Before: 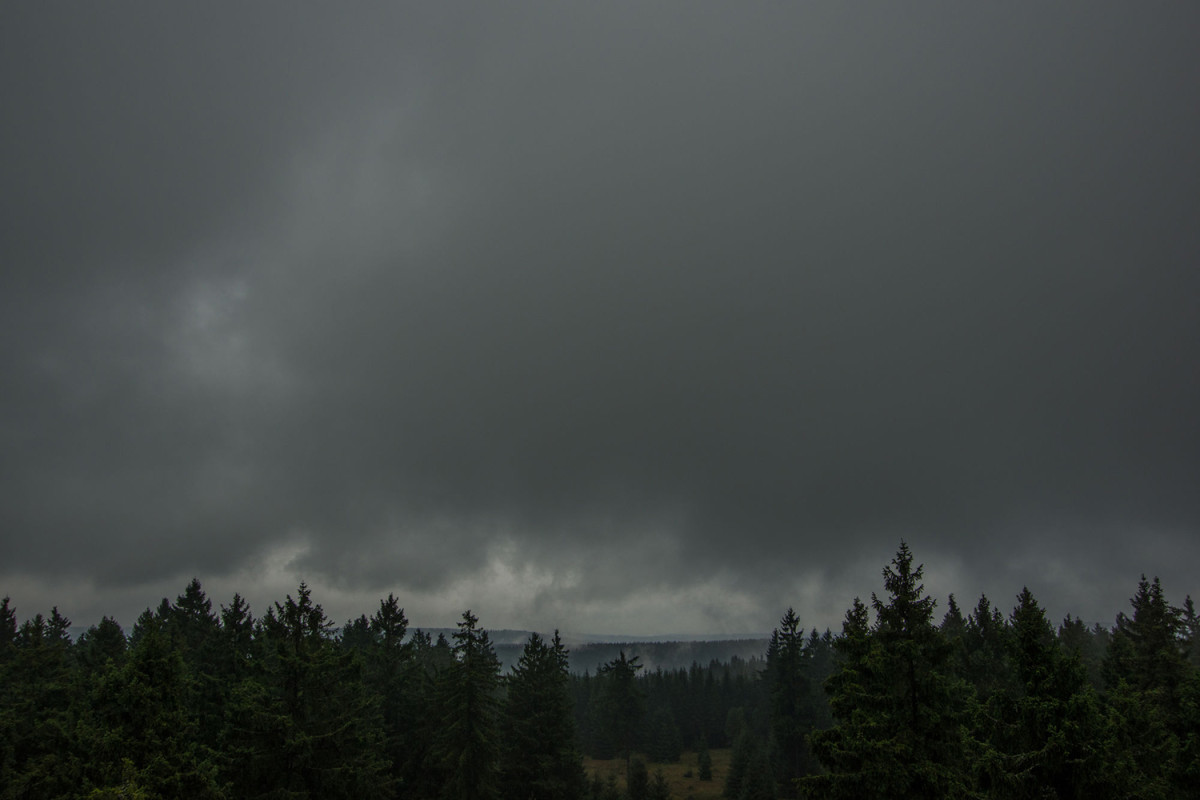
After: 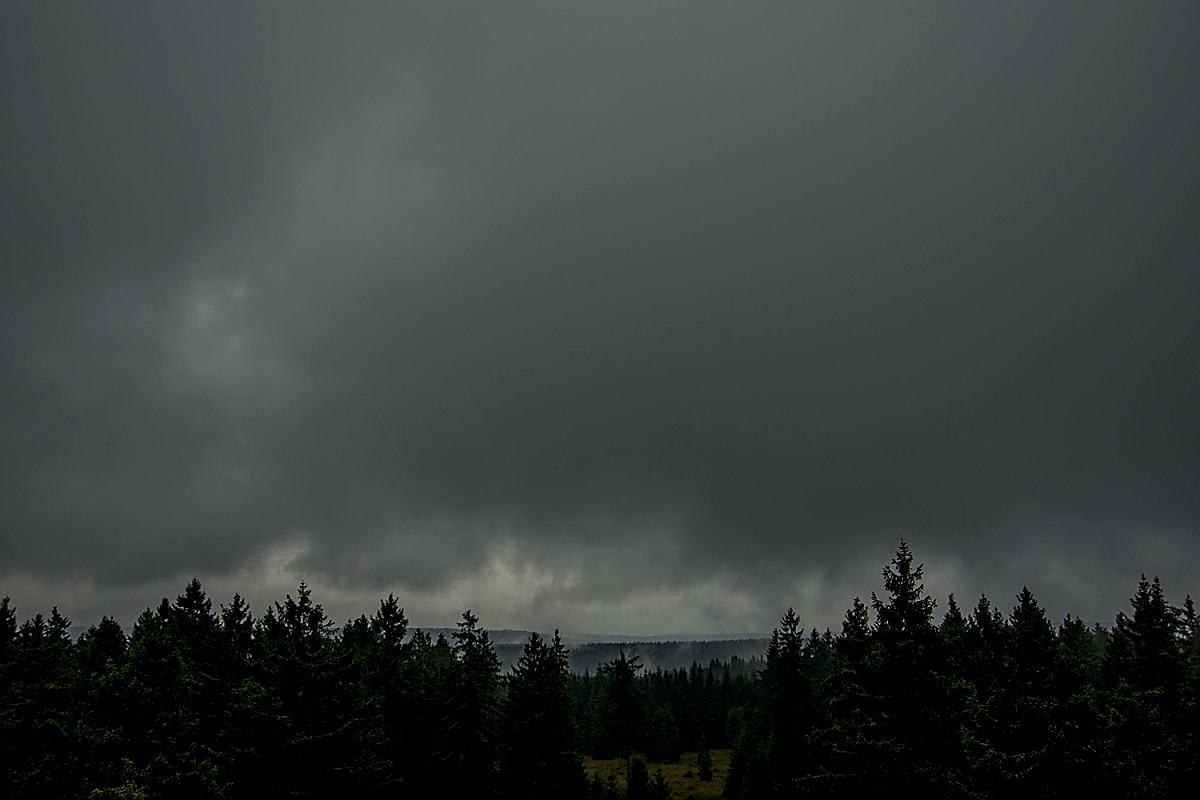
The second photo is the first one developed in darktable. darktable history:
exposure: black level correction 0.009, compensate exposure bias true, compensate highlight preservation false
color correction: highlights b* 2.92
sharpen: radius 1.403, amount 1.242, threshold 0.631
